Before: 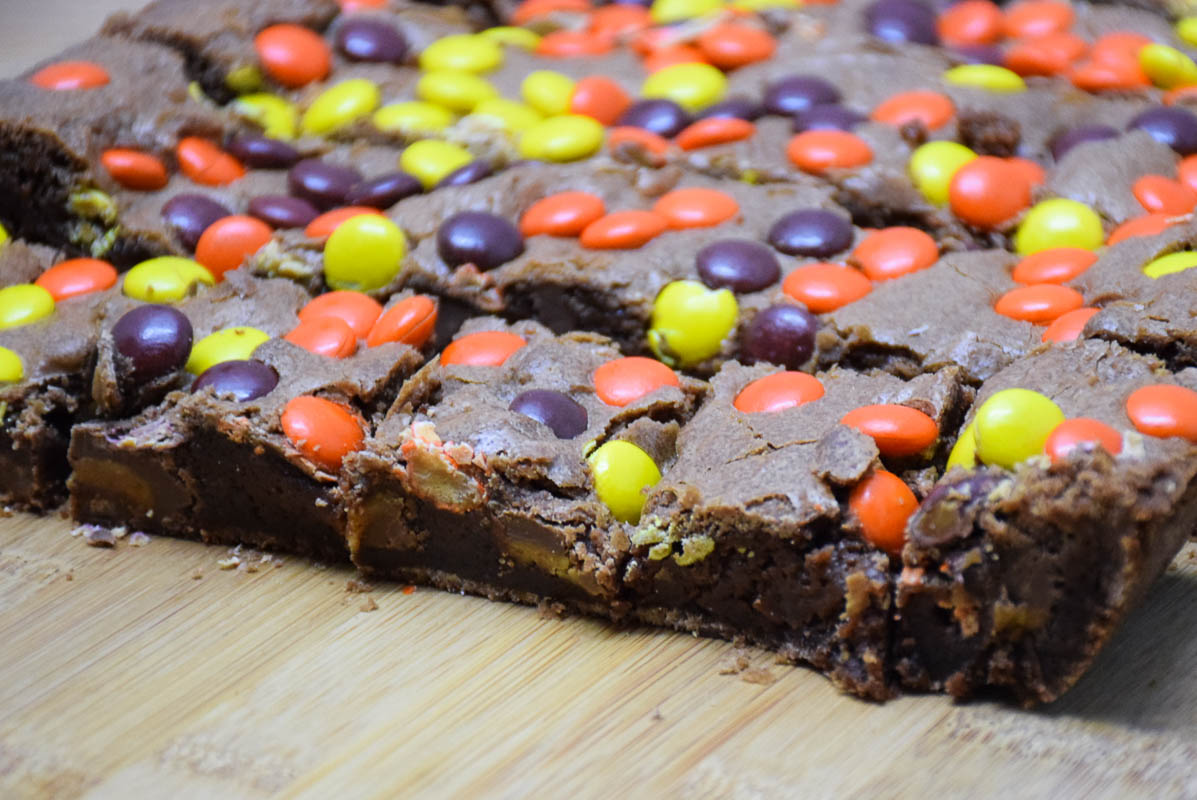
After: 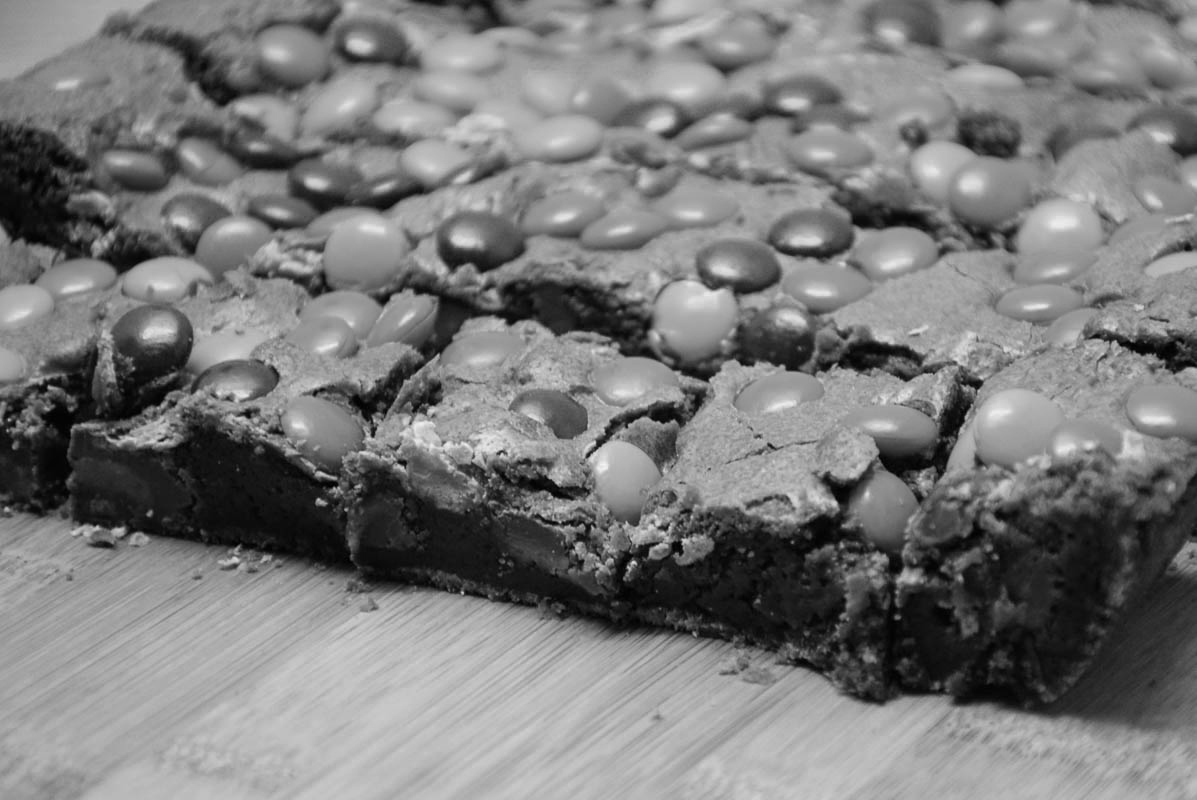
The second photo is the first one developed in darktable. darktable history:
rotate and perspective: automatic cropping original format, crop left 0, crop top 0
color calibration: output gray [0.246, 0.254, 0.501, 0], gray › normalize channels true, illuminant same as pipeline (D50), adaptation XYZ, x 0.346, y 0.359, gamut compression 0
